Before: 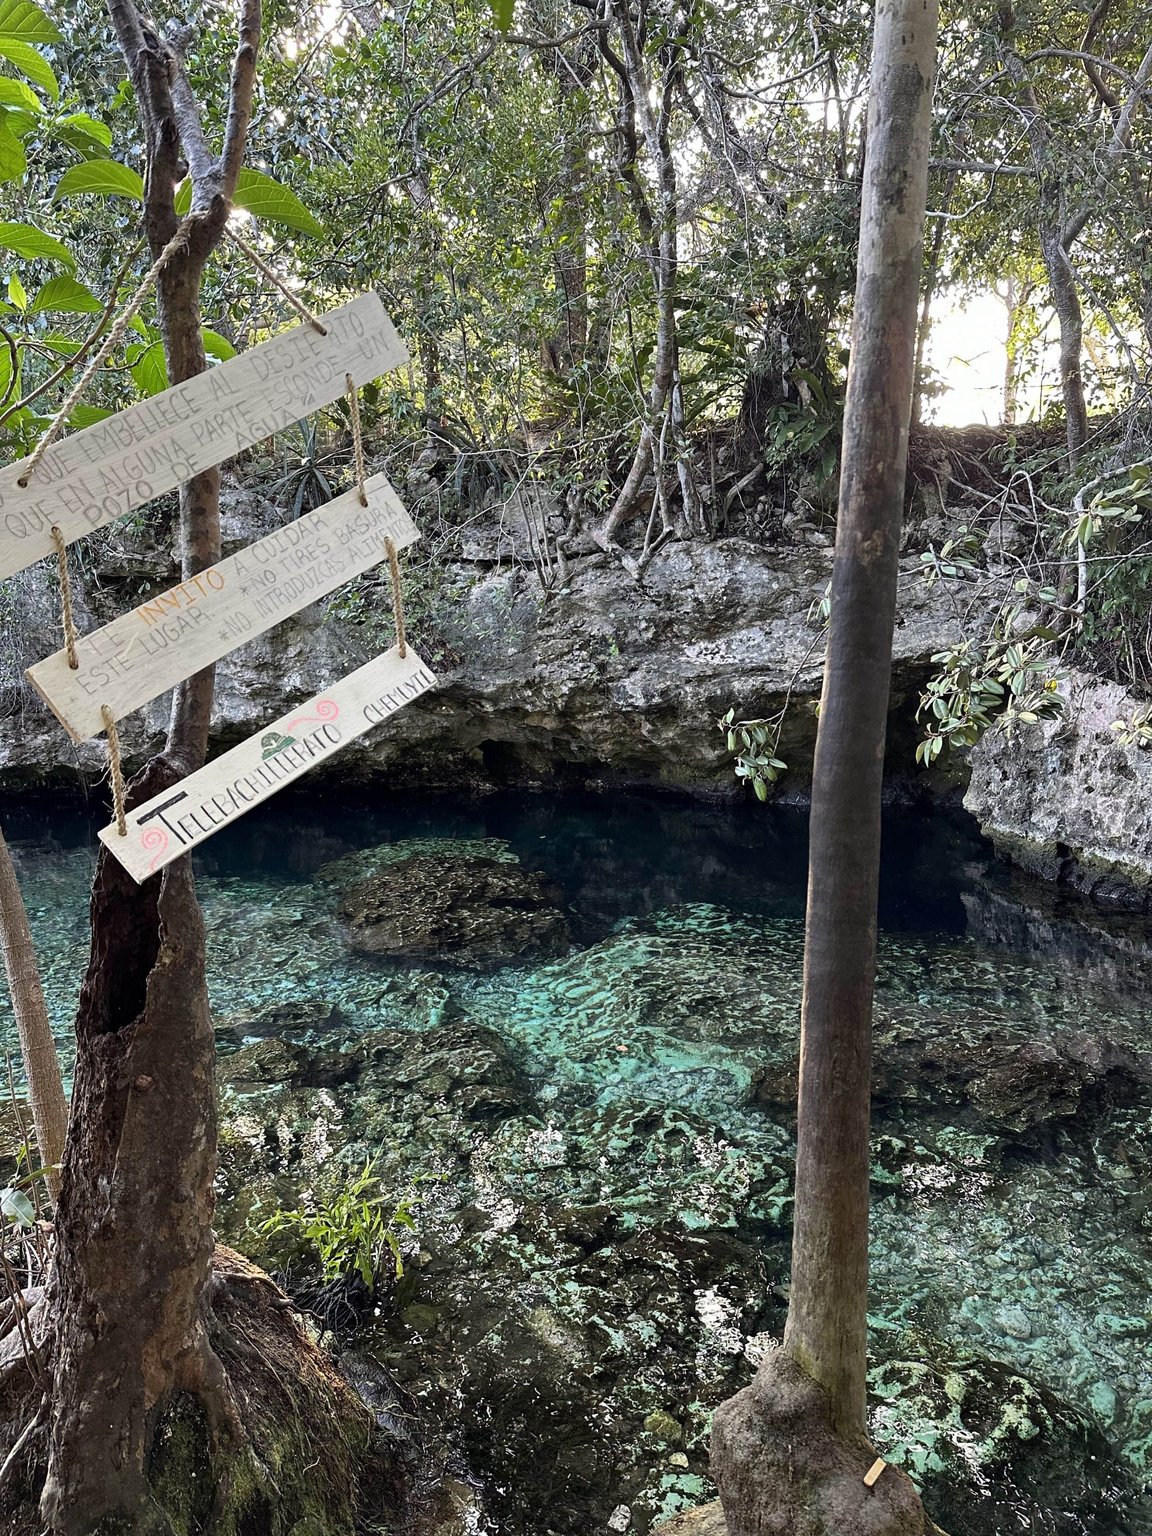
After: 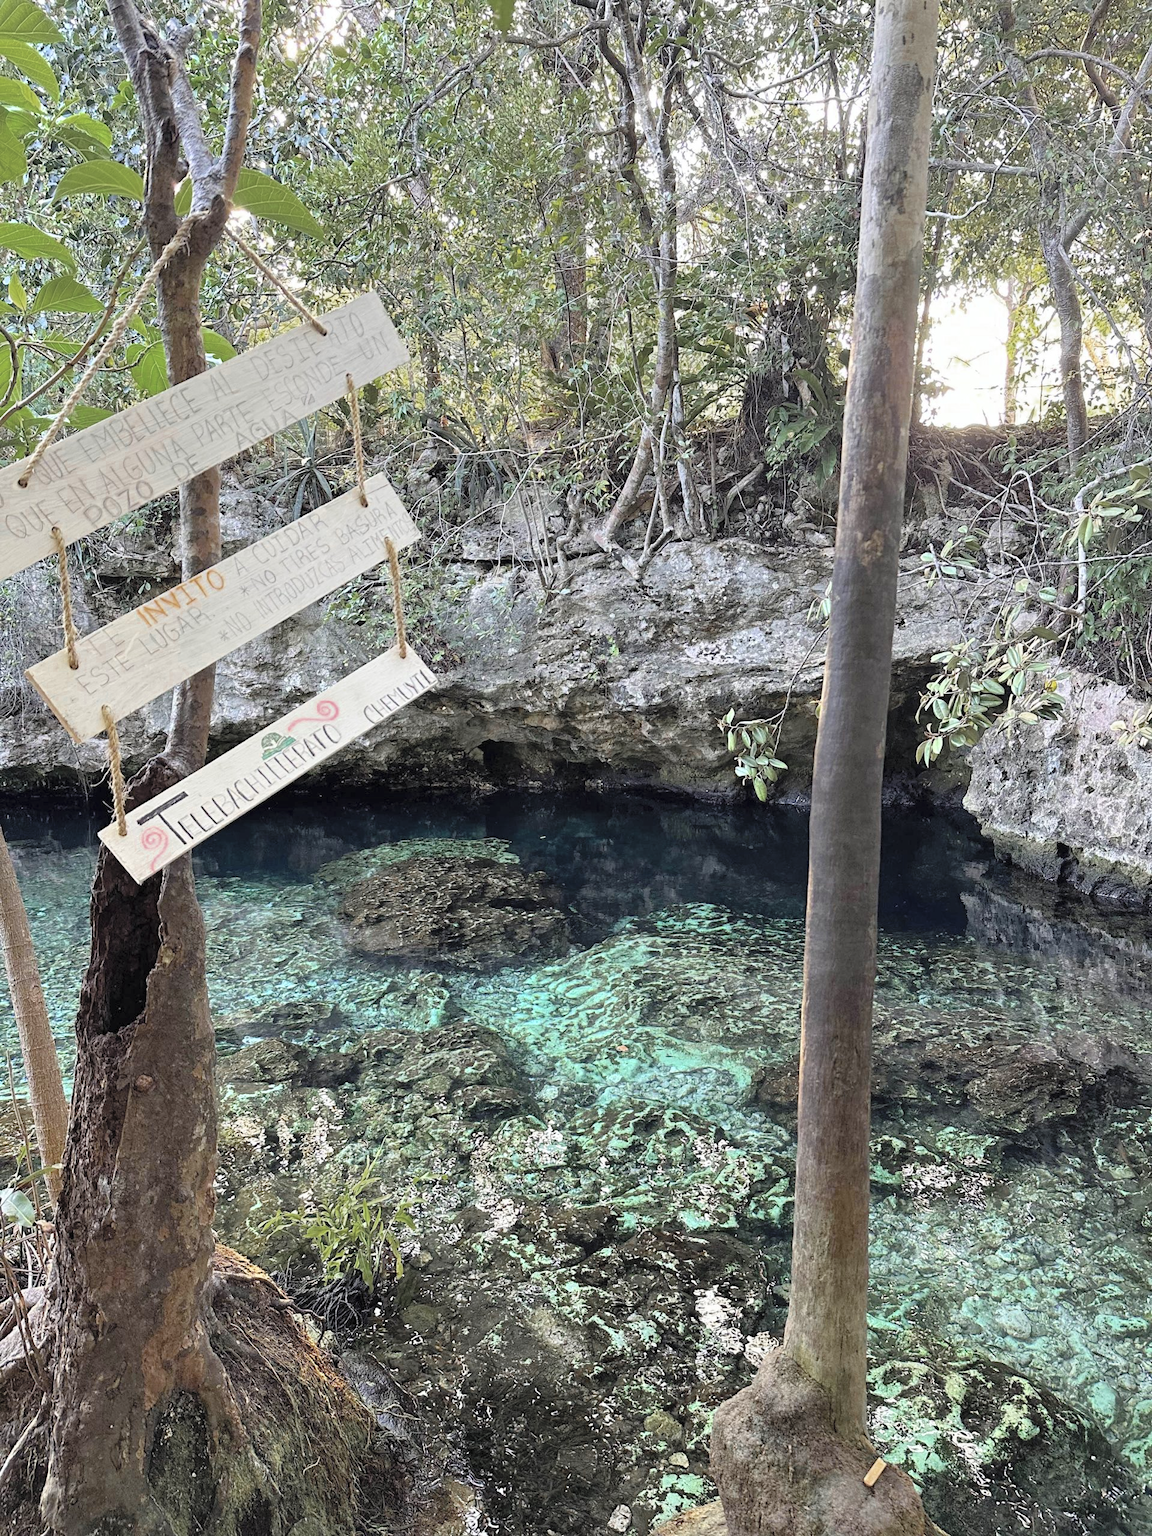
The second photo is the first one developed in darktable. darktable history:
color zones: curves: ch0 [(0.11, 0.396) (0.195, 0.36) (0.25, 0.5) (0.303, 0.412) (0.357, 0.544) (0.75, 0.5) (0.967, 0.328)]; ch1 [(0, 0.468) (0.112, 0.512) (0.202, 0.6) (0.25, 0.5) (0.307, 0.352) (0.357, 0.544) (0.75, 0.5) (0.963, 0.524)]
contrast brightness saturation: brightness 0.28
